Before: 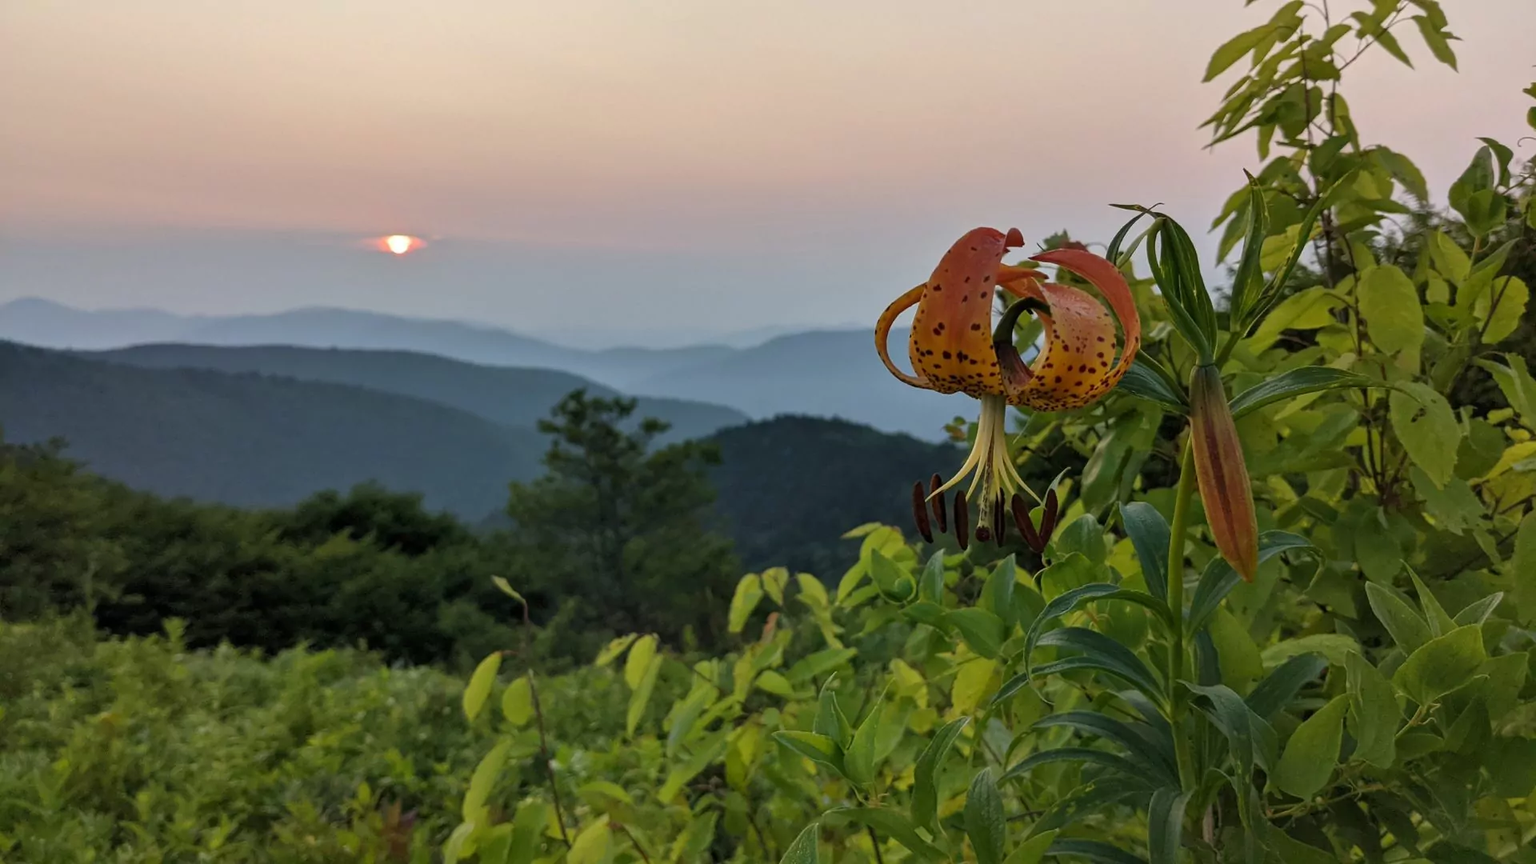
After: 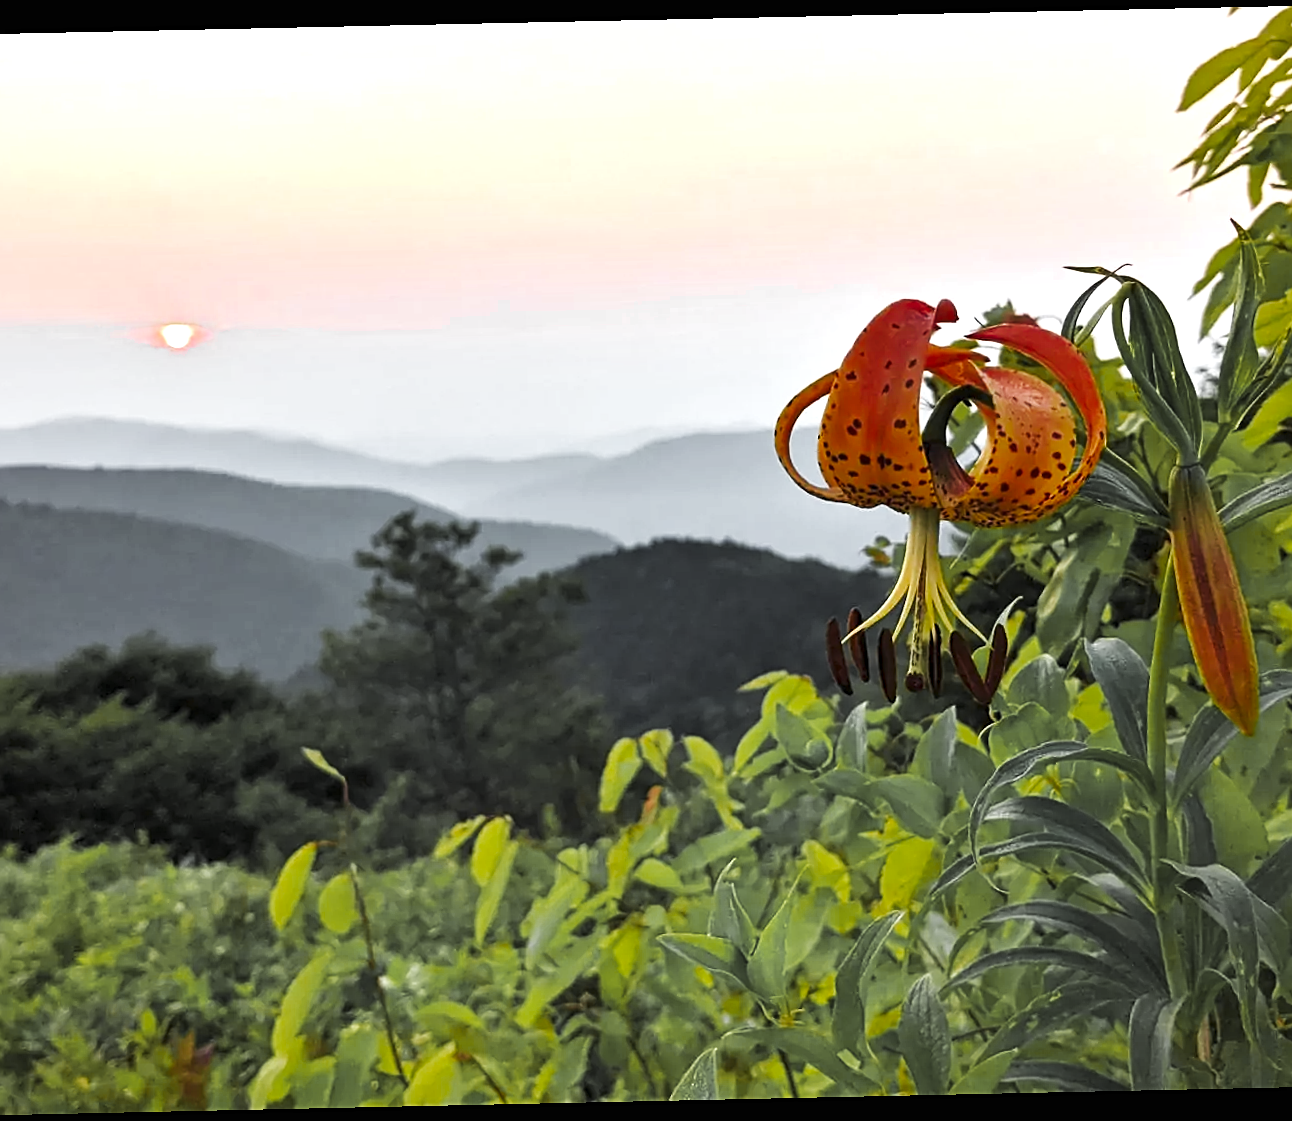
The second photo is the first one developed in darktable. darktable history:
sharpen: on, module defaults
exposure: black level correction 0, exposure 1.3 EV, compensate highlight preservation false
crop: left 16.899%, right 16.556%
color zones: curves: ch0 [(0.004, 0.388) (0.125, 0.392) (0.25, 0.404) (0.375, 0.5) (0.5, 0.5) (0.625, 0.5) (0.75, 0.5) (0.875, 0.5)]; ch1 [(0, 0.5) (0.125, 0.5) (0.25, 0.5) (0.375, 0.124) (0.524, 0.124) (0.645, 0.128) (0.789, 0.132) (0.914, 0.096) (0.998, 0.068)]
rotate and perspective: rotation -1.24°, automatic cropping off
tone curve: curves: ch0 [(0, 0) (0.003, 0.003) (0.011, 0.012) (0.025, 0.024) (0.044, 0.039) (0.069, 0.052) (0.1, 0.072) (0.136, 0.097) (0.177, 0.128) (0.224, 0.168) (0.277, 0.217) (0.335, 0.276) (0.399, 0.345) (0.468, 0.429) (0.543, 0.524) (0.623, 0.628) (0.709, 0.732) (0.801, 0.829) (0.898, 0.919) (1, 1)], preserve colors none
